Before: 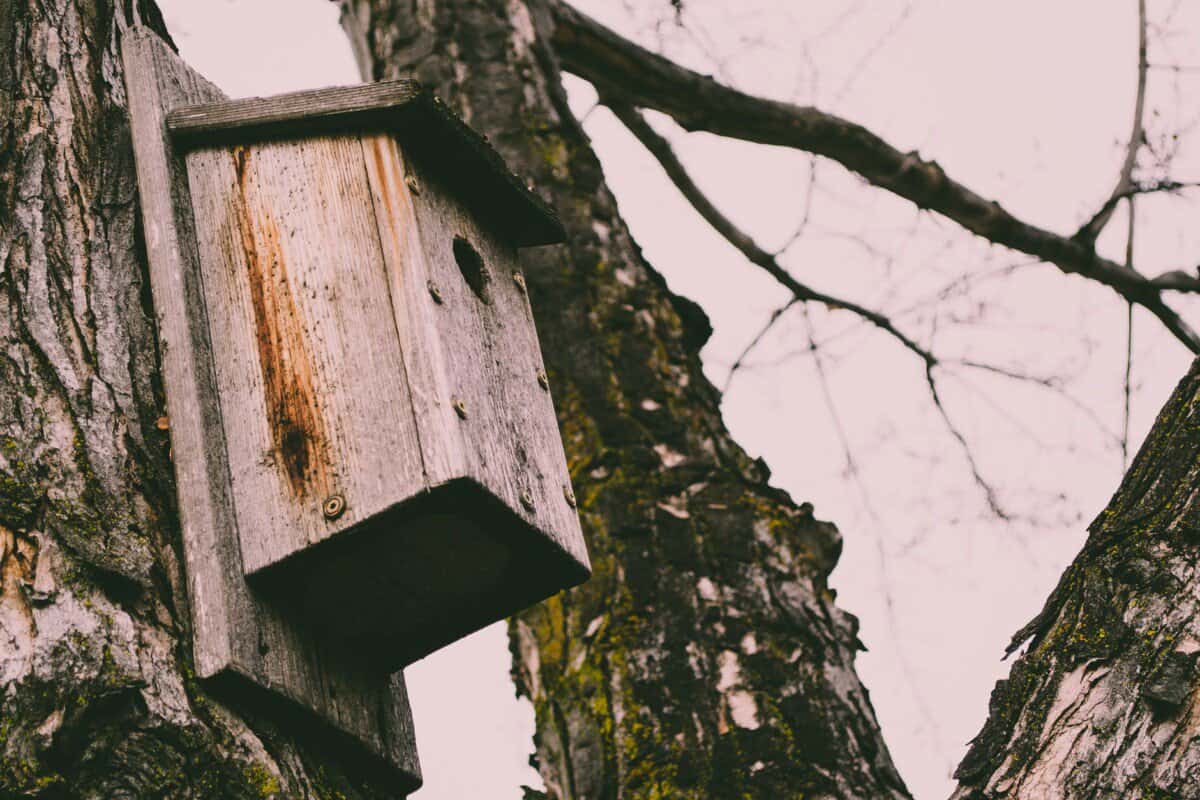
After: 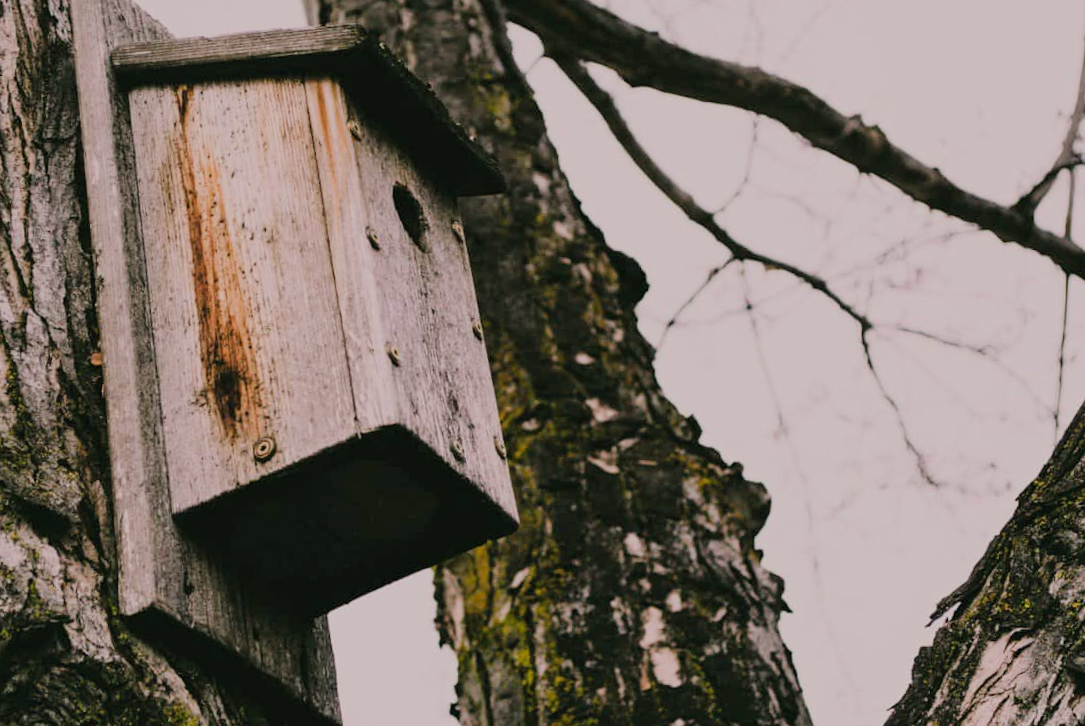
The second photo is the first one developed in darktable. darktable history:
filmic rgb: black relative exposure -7.65 EV, white relative exposure 4.56 EV, hardness 3.61
crop and rotate: angle -2.1°, left 3.158%, top 3.622%, right 1.442%, bottom 0.646%
